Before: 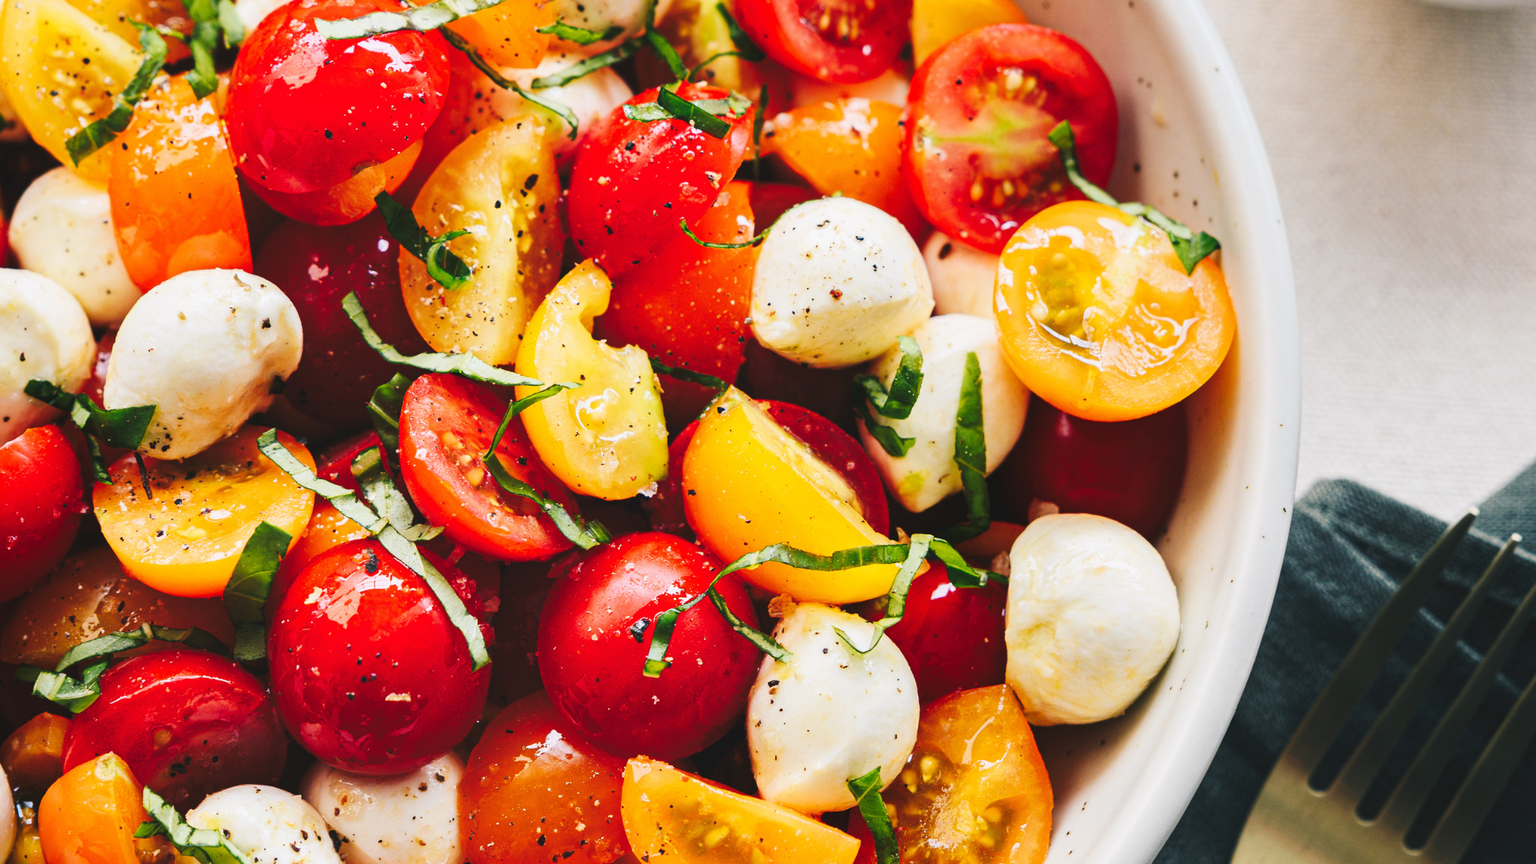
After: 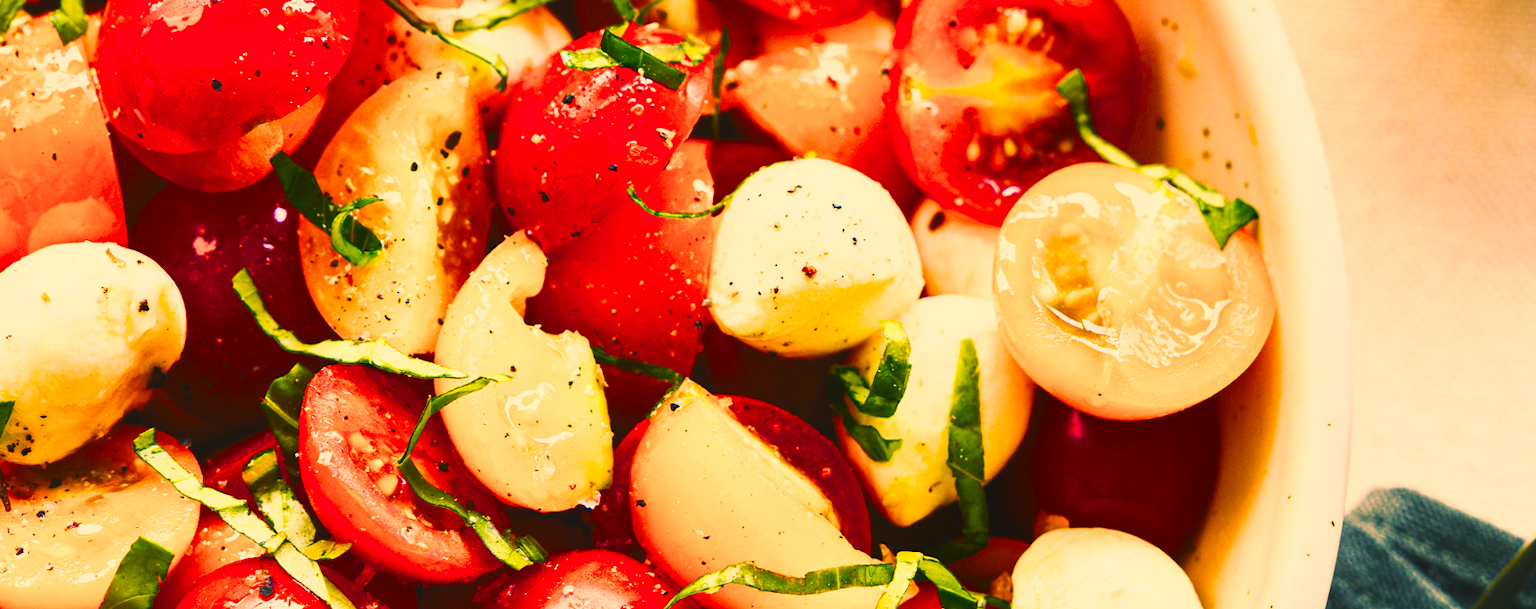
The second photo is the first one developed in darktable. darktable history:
white balance: red 1, blue 1
color balance rgb: linear chroma grading › shadows 10%, linear chroma grading › highlights 10%, linear chroma grading › global chroma 15%, linear chroma grading › mid-tones 15%, perceptual saturation grading › global saturation 40%, perceptual saturation grading › highlights -25%, perceptual saturation grading › mid-tones 35%, perceptual saturation grading › shadows 35%, perceptual brilliance grading › global brilliance 11.29%, global vibrance 11.29%
crop and rotate: left 9.345%, top 7.22%, right 4.982%, bottom 32.331%
filmic rgb: black relative exposure -16 EV, white relative exposure 2.93 EV, hardness 10.04, color science v6 (2022)
color correction: highlights a* 15, highlights b* 31.55
